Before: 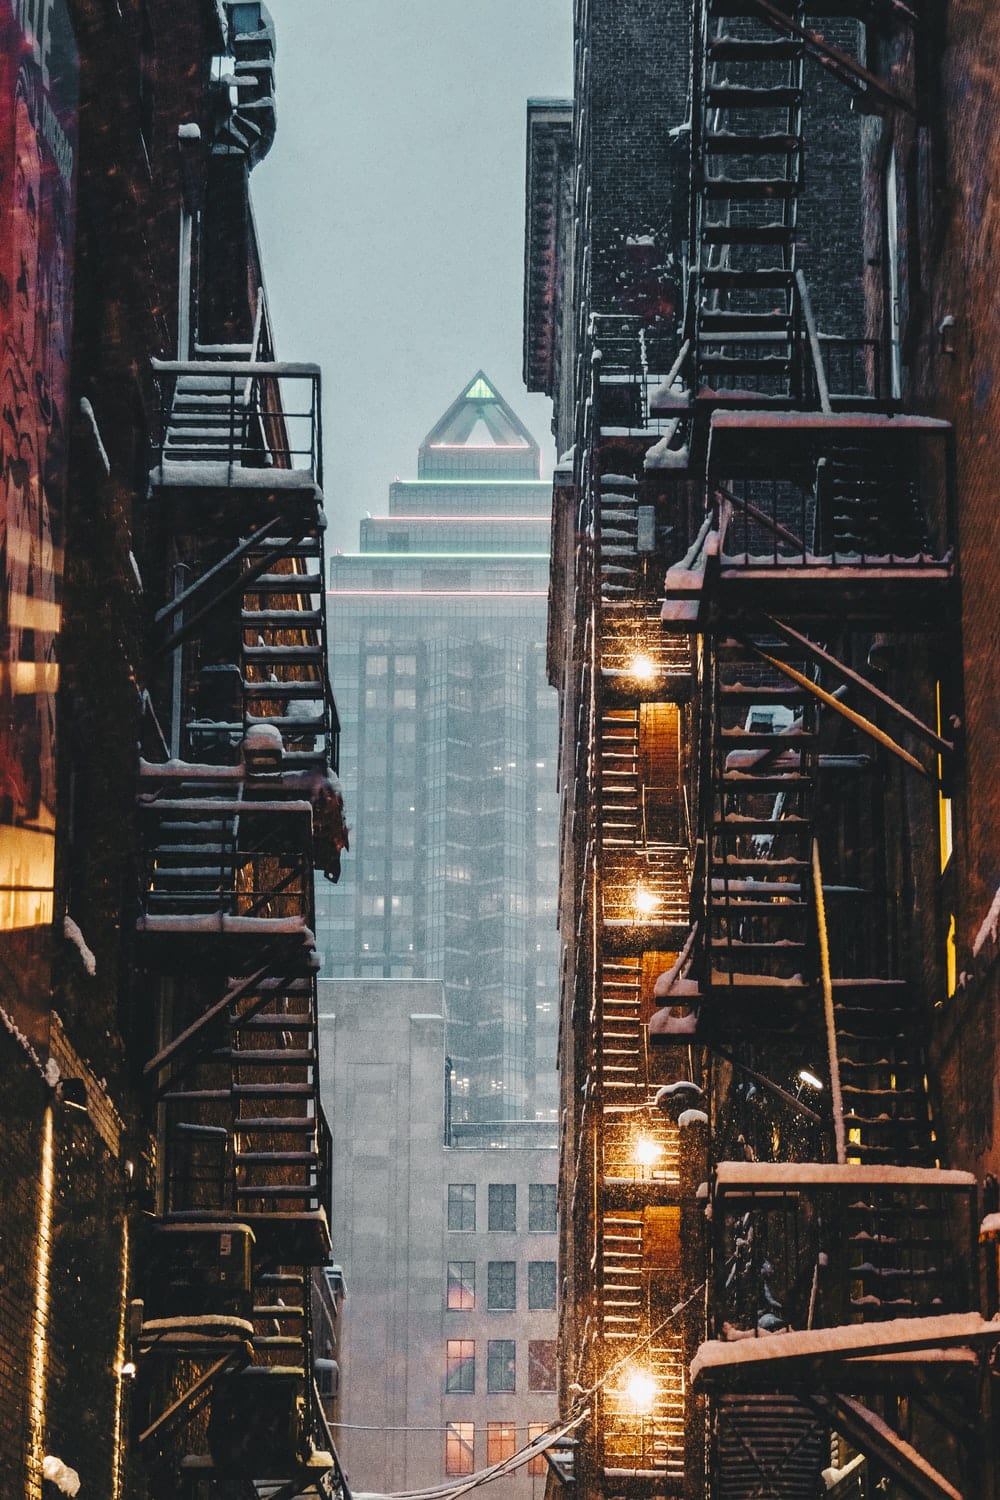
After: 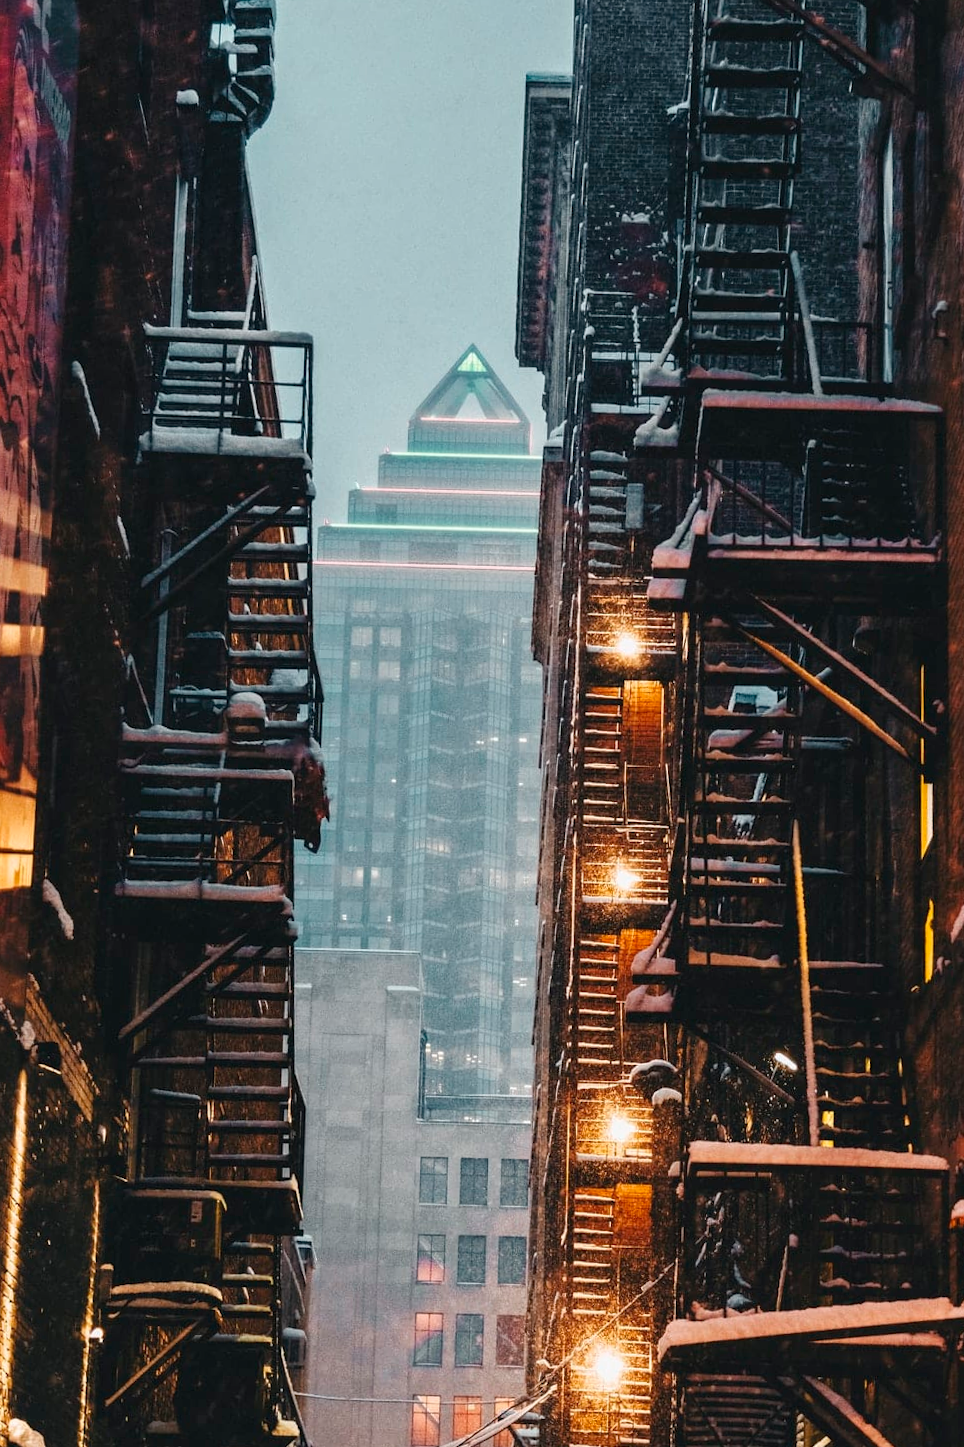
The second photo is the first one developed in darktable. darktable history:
crop and rotate: angle -1.41°
